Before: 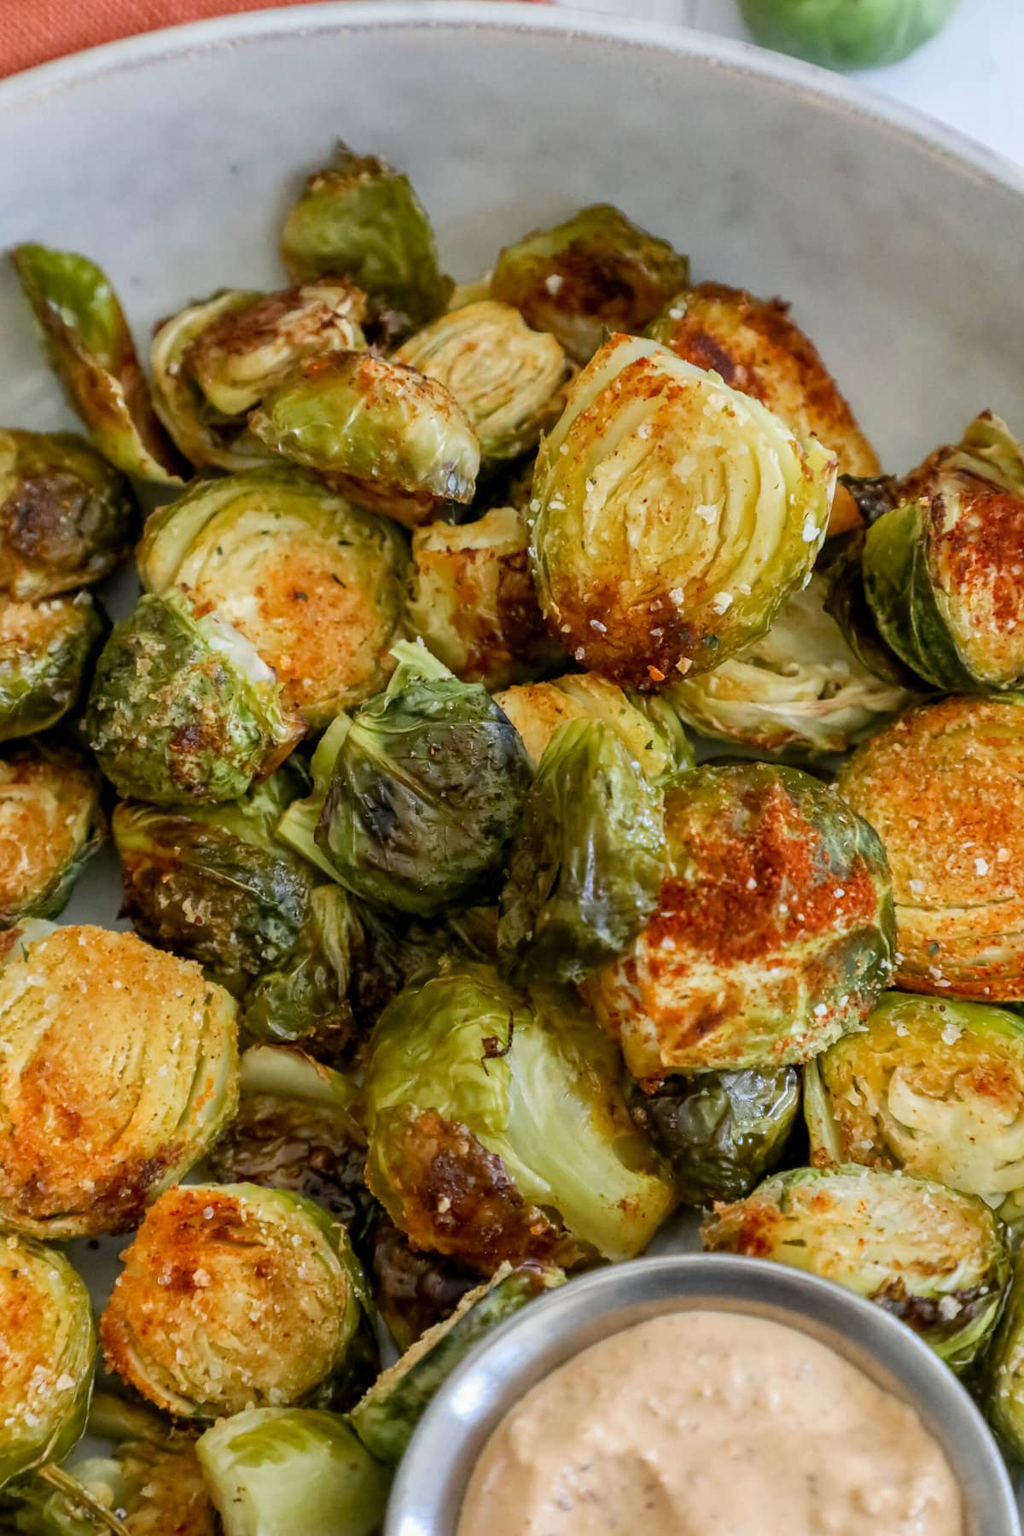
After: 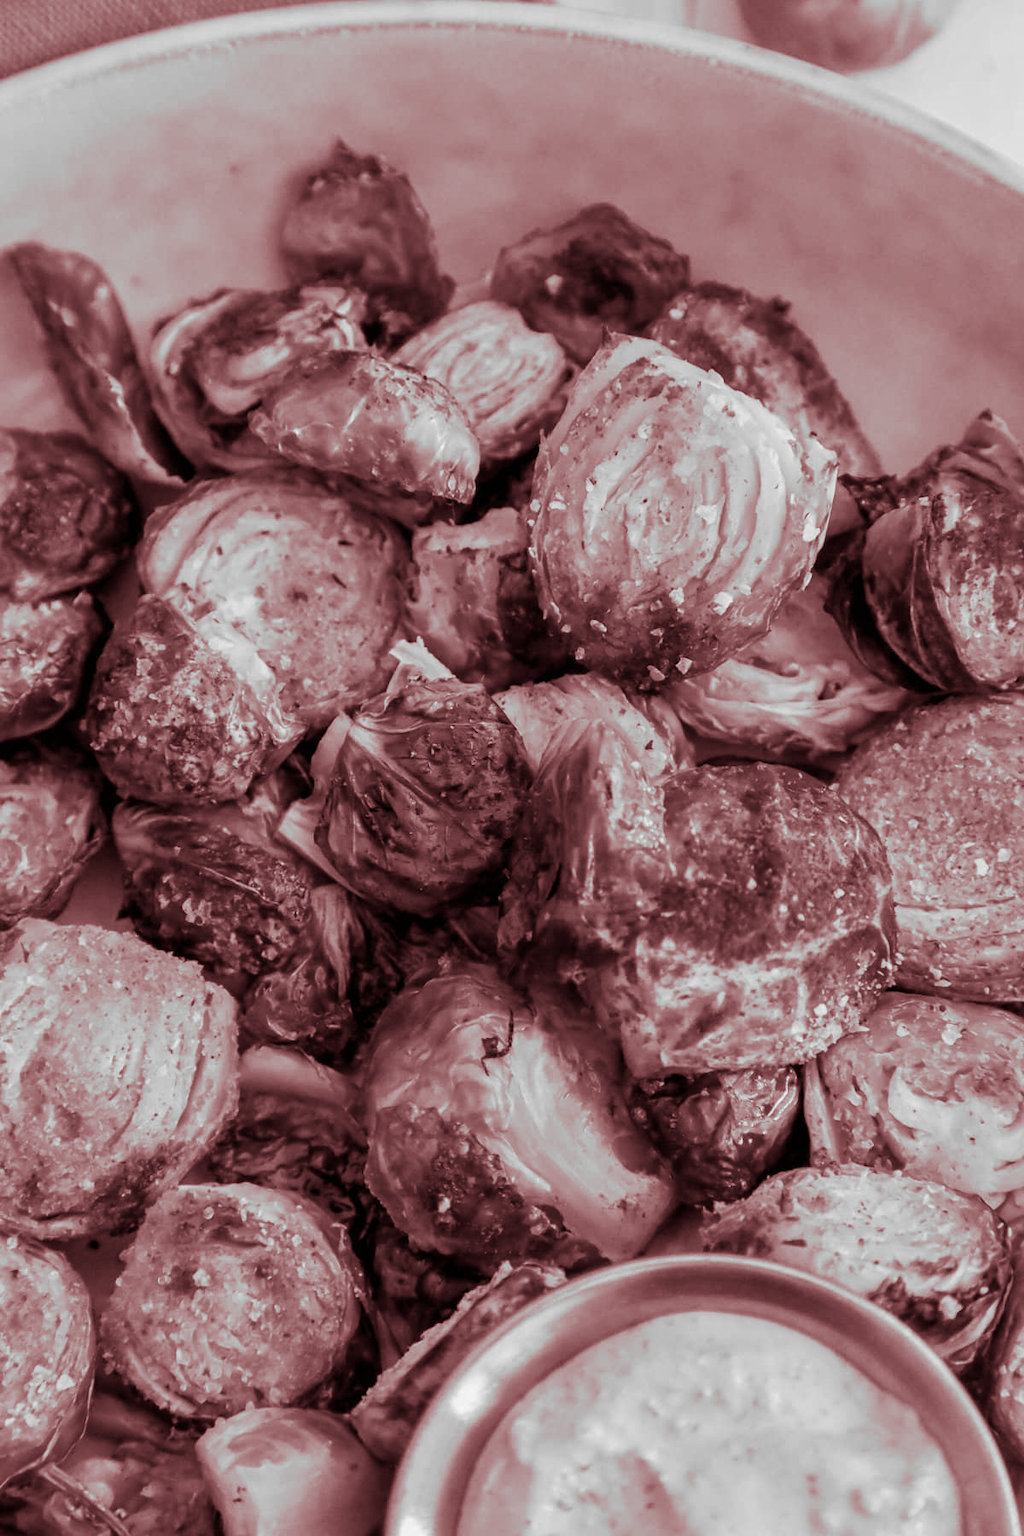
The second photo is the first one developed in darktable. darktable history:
monochrome: a -35.87, b 49.73, size 1.7
split-toning: highlights › saturation 0, balance -61.83
